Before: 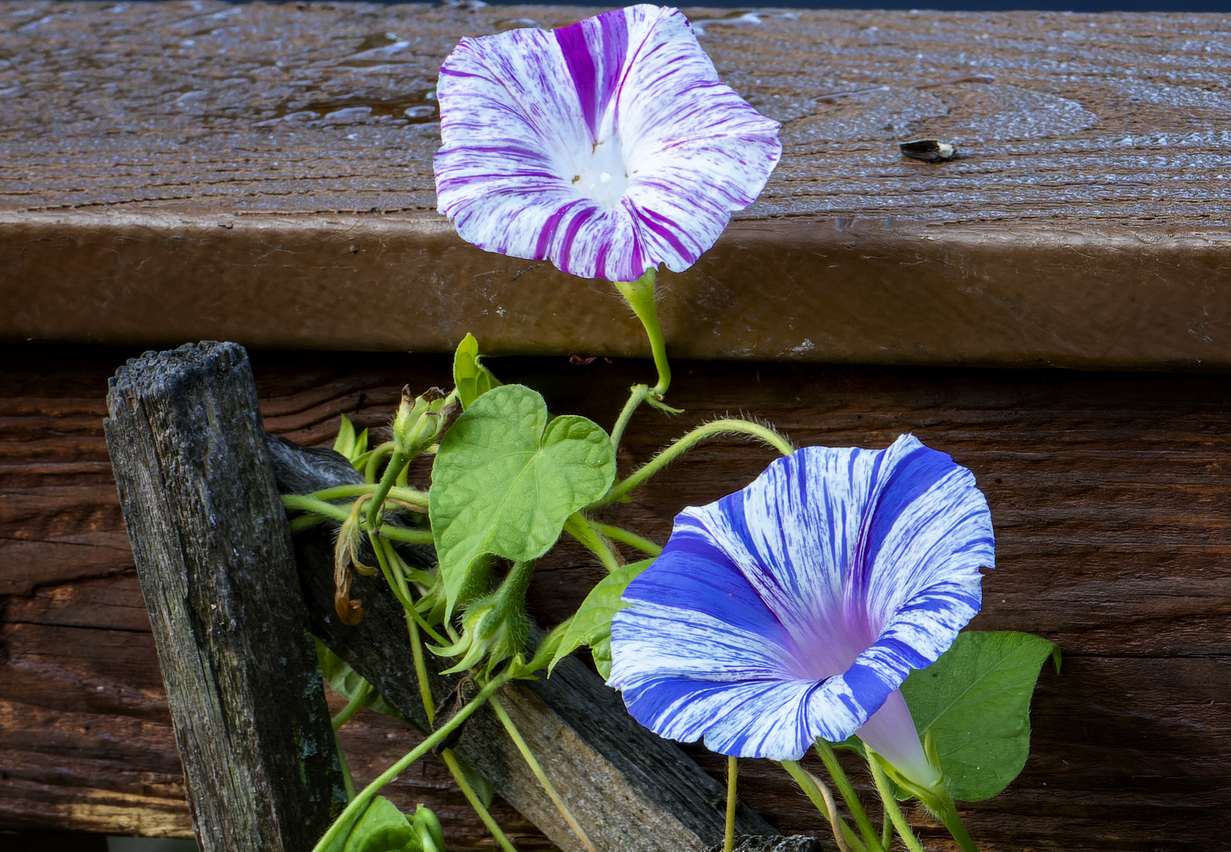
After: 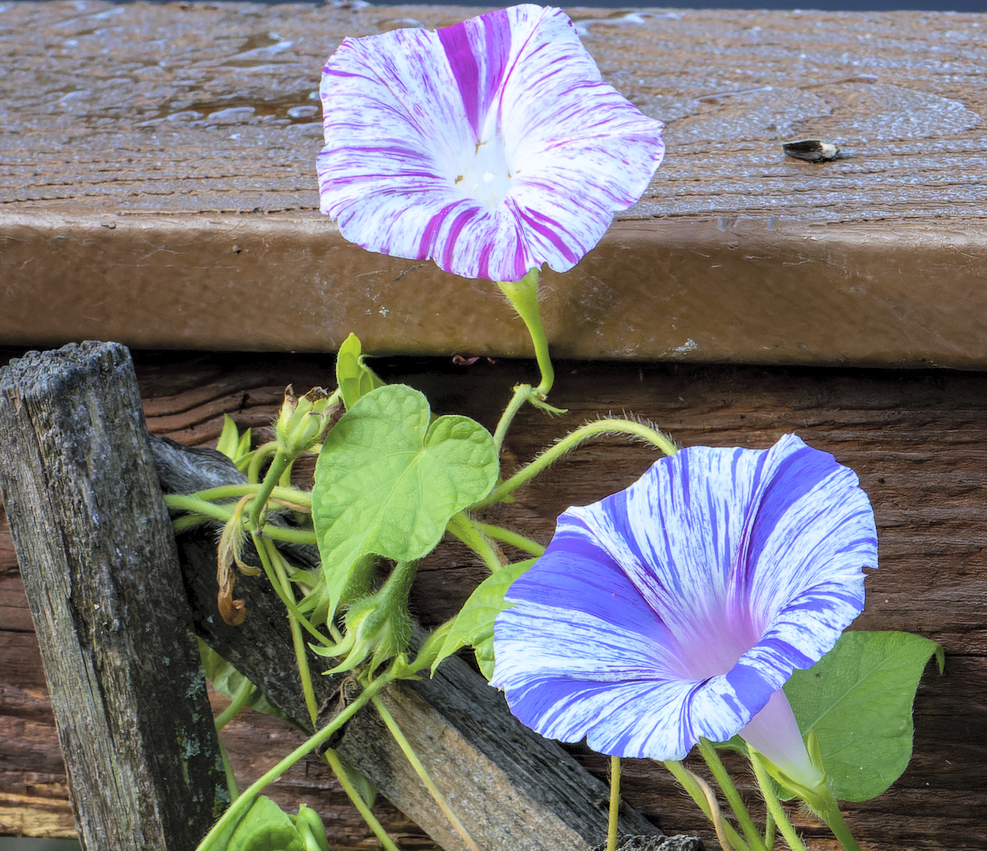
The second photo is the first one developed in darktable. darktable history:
crop and rotate: left 9.535%, right 10.264%
contrast brightness saturation: brightness 0.276
